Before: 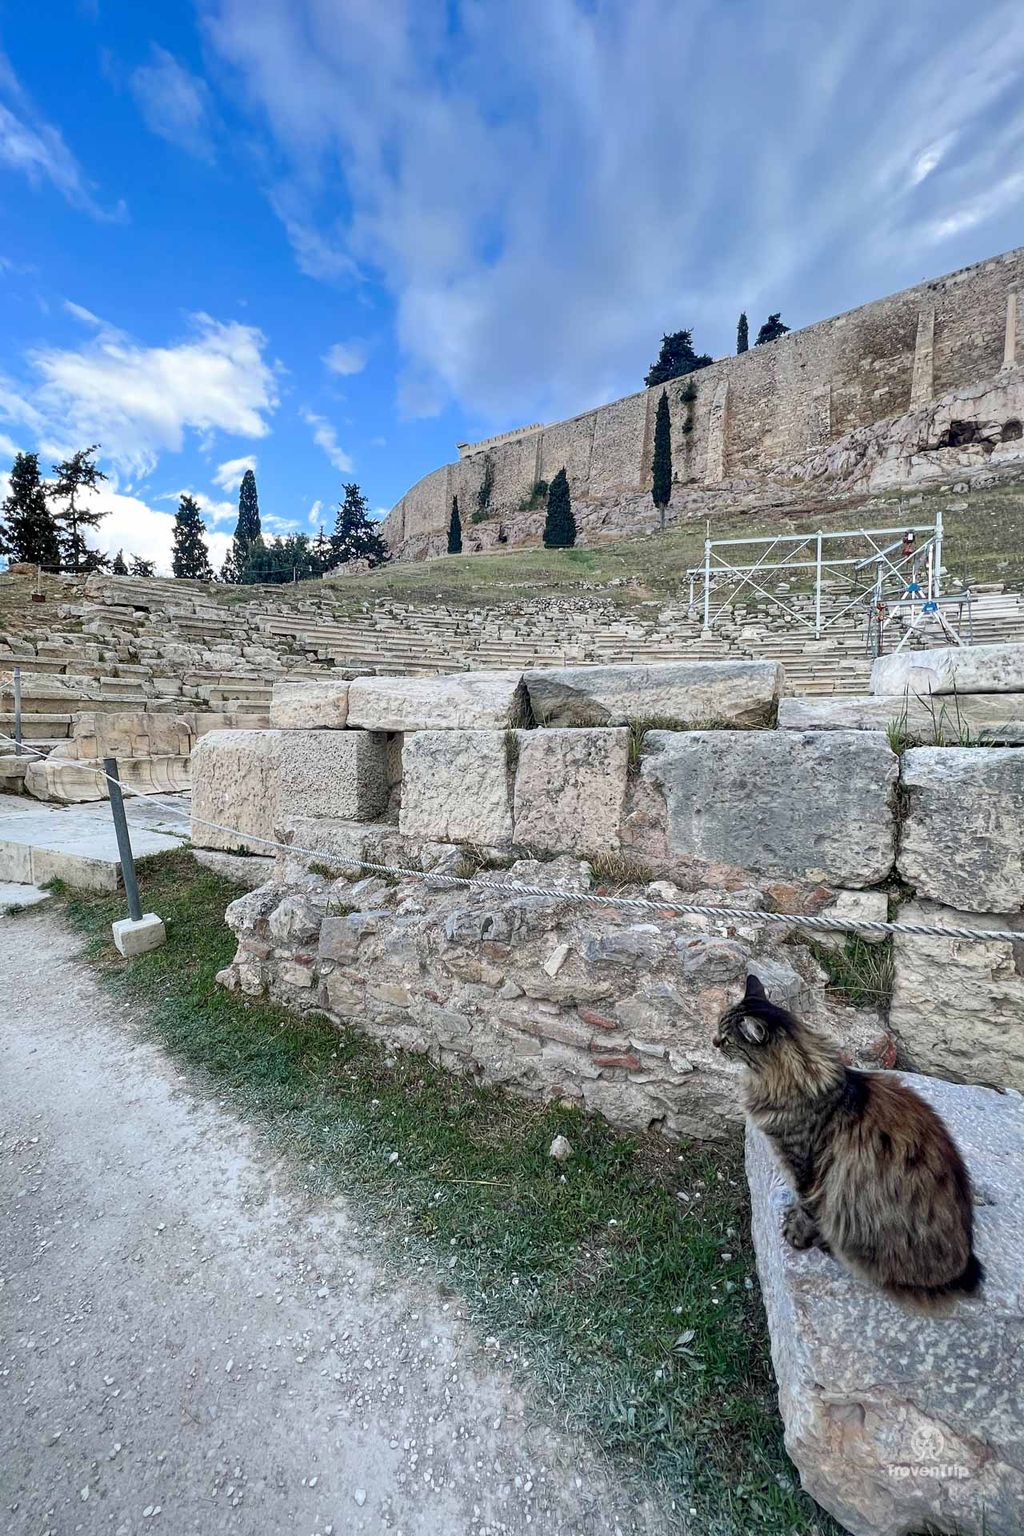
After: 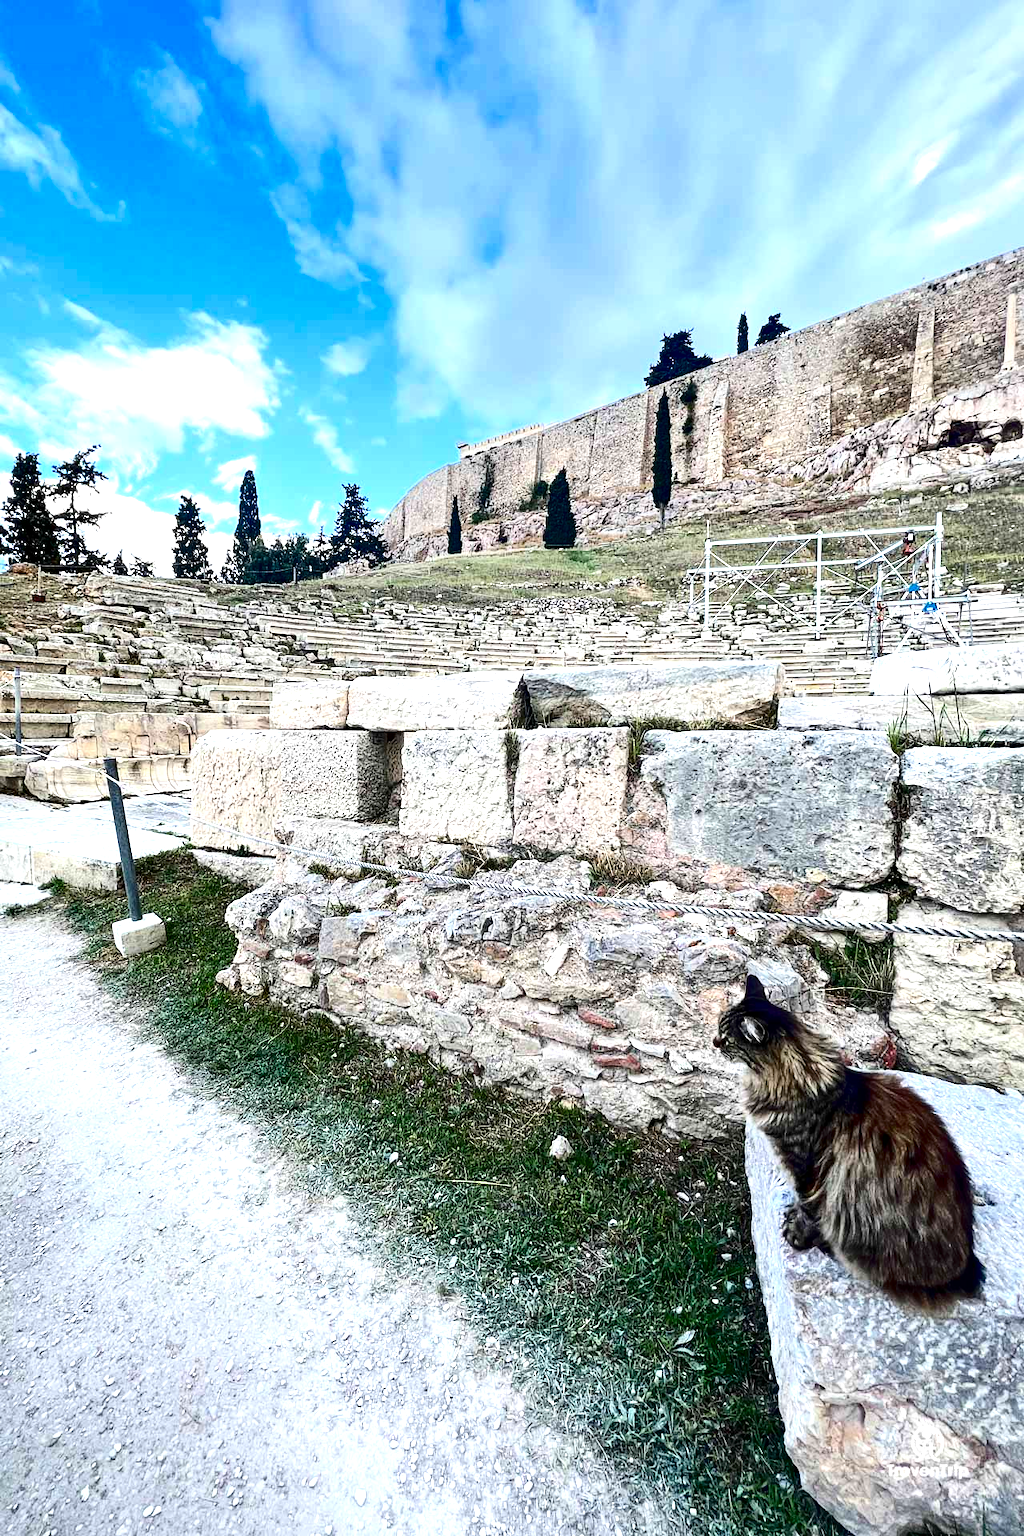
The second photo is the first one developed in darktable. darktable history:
exposure: black level correction 0, exposure 1 EV, compensate exposure bias true, compensate highlight preservation false
contrast brightness saturation: contrast 0.24, brightness -0.245, saturation 0.137
